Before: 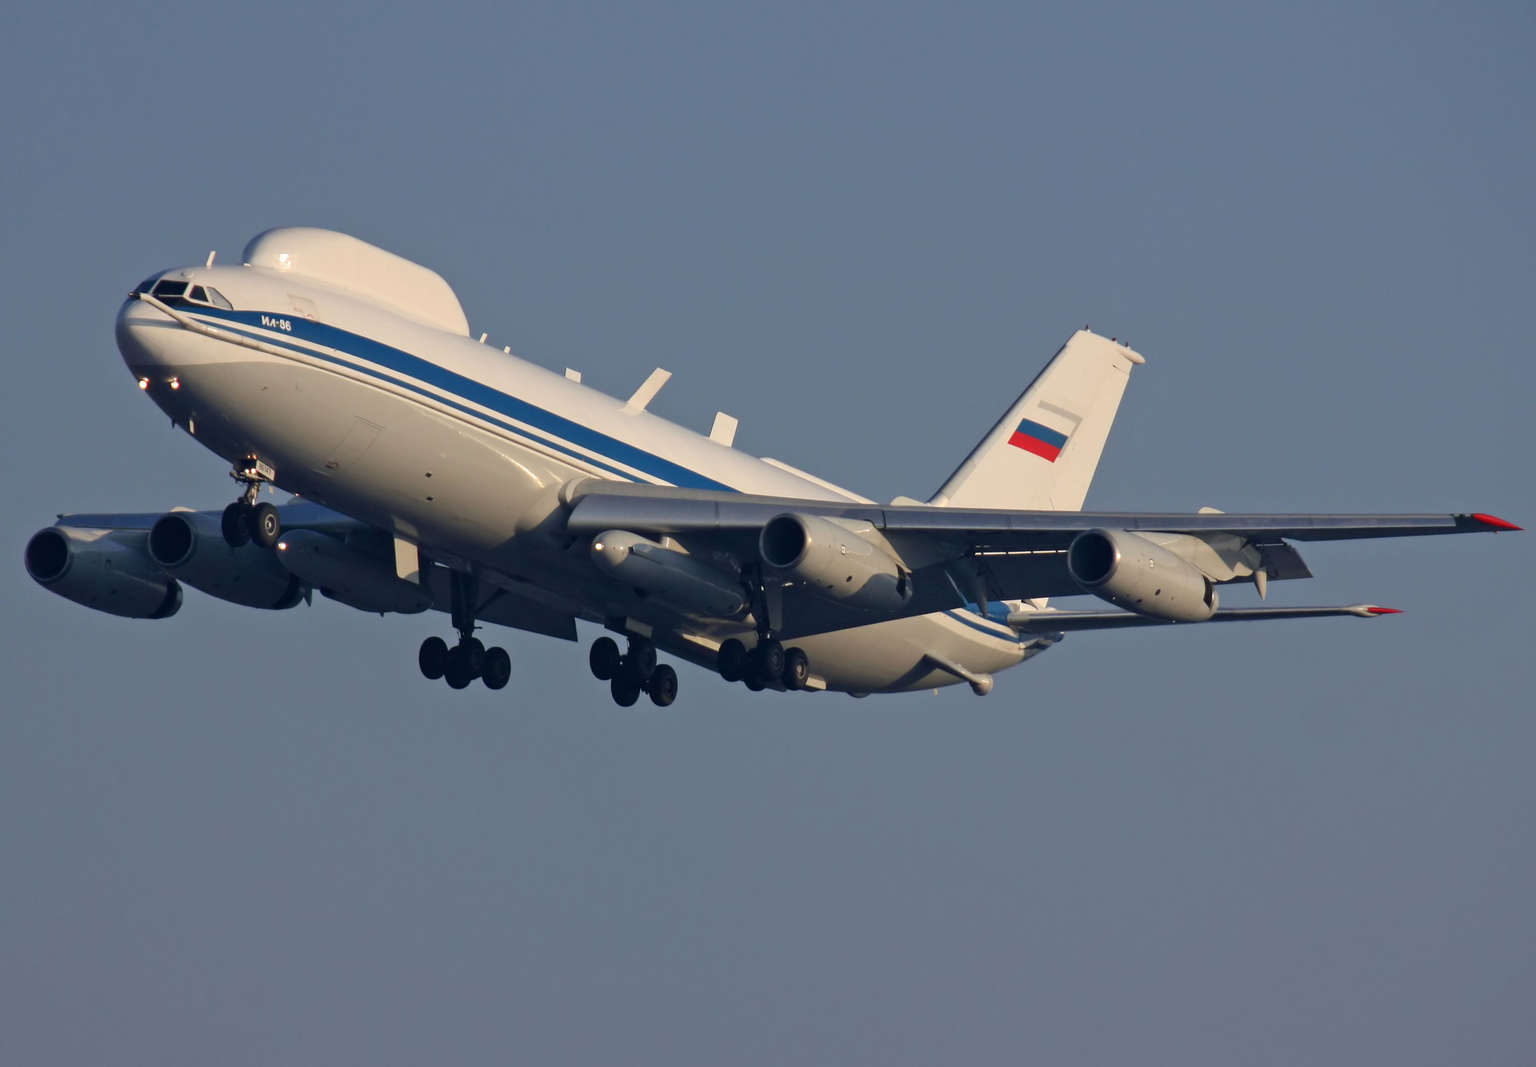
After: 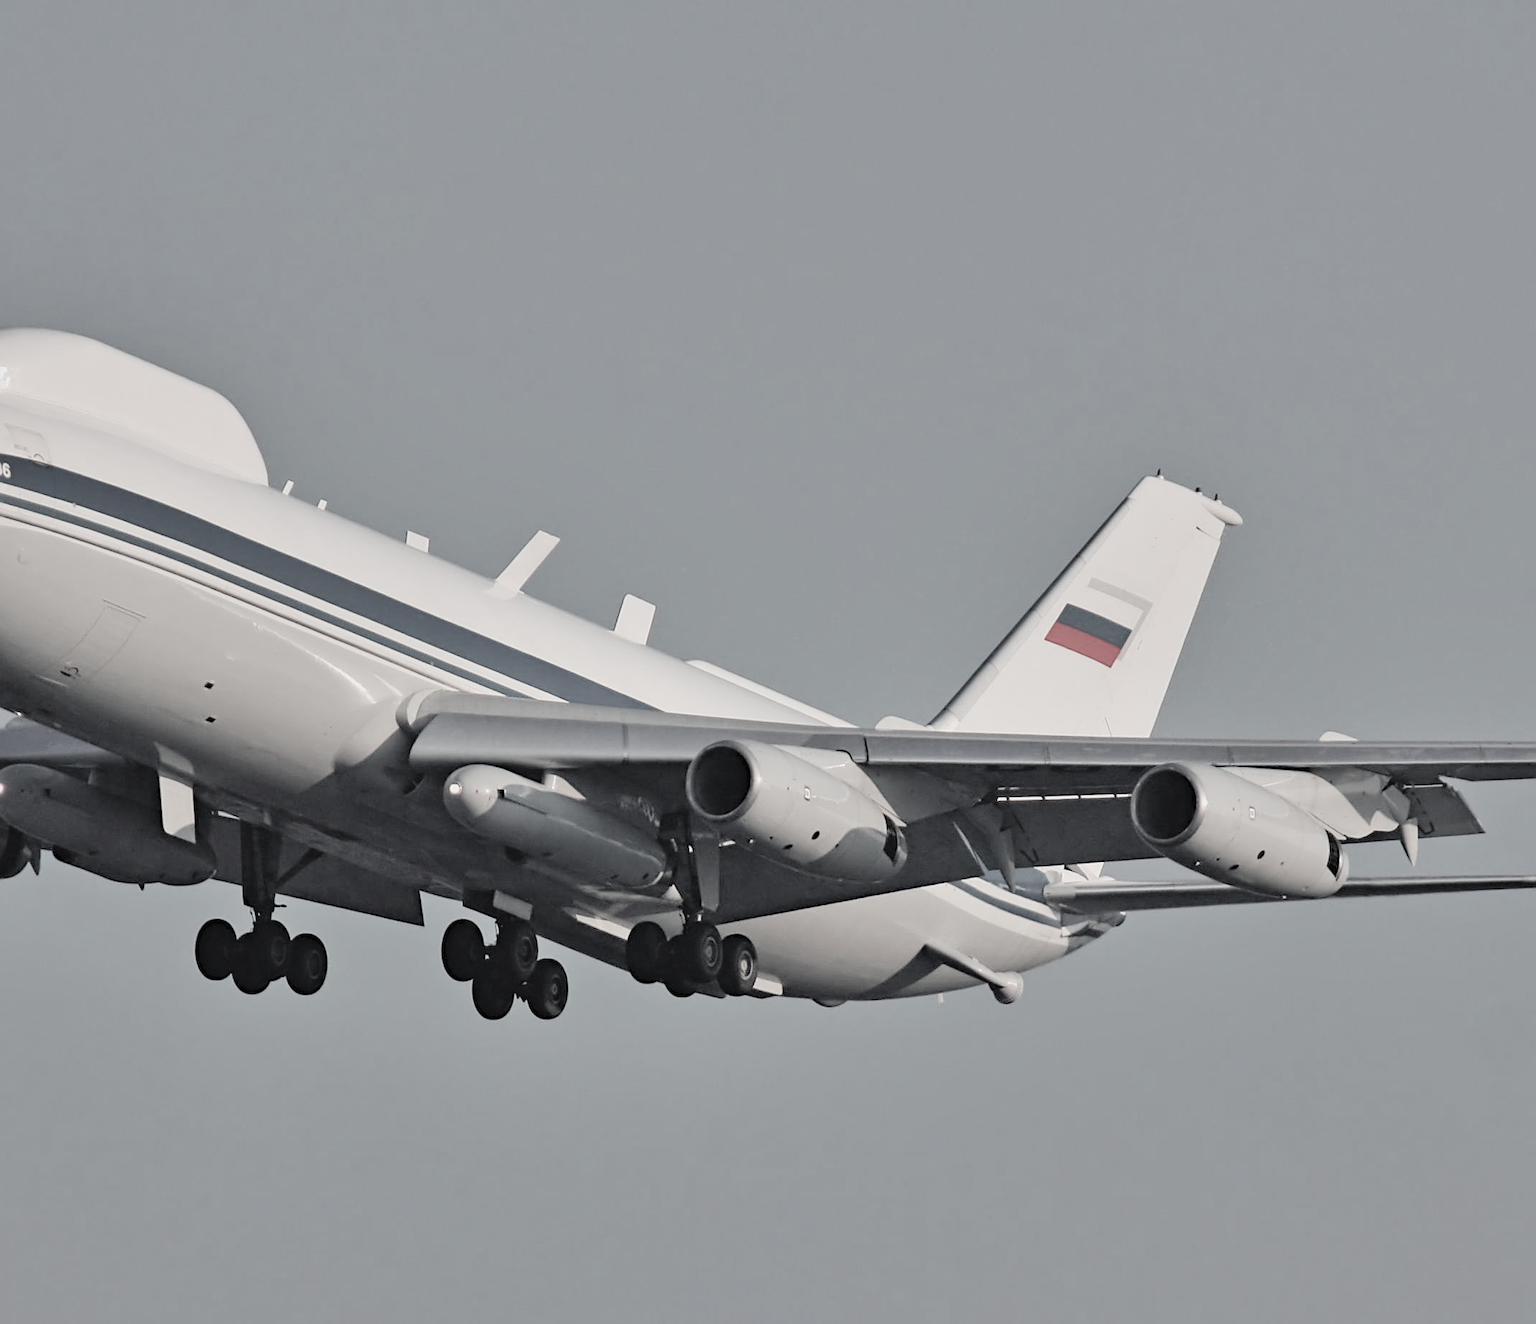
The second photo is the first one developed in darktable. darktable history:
color contrast: green-magenta contrast 0.3, blue-yellow contrast 0.15
exposure: black level correction 0, exposure 0.5 EV, compensate highlight preservation false
contrast brightness saturation: brightness 0.28
filmic rgb: black relative exposure -7.65 EV, white relative exposure 4.56 EV, hardness 3.61
sharpen: on, module defaults
crop: left 18.479%, right 12.2%, bottom 13.971%
shadows and highlights: low approximation 0.01, soften with gaussian
haze removal: compatibility mode true, adaptive false
